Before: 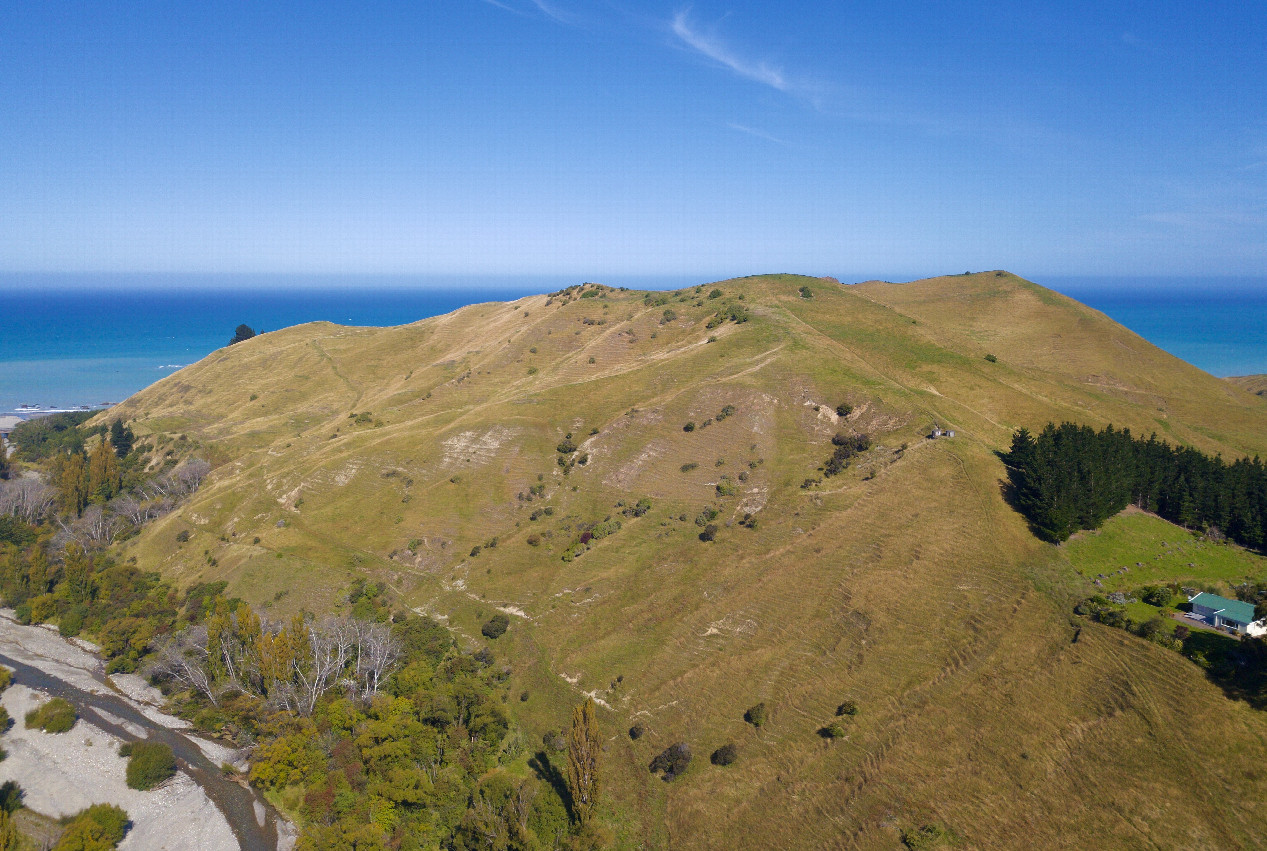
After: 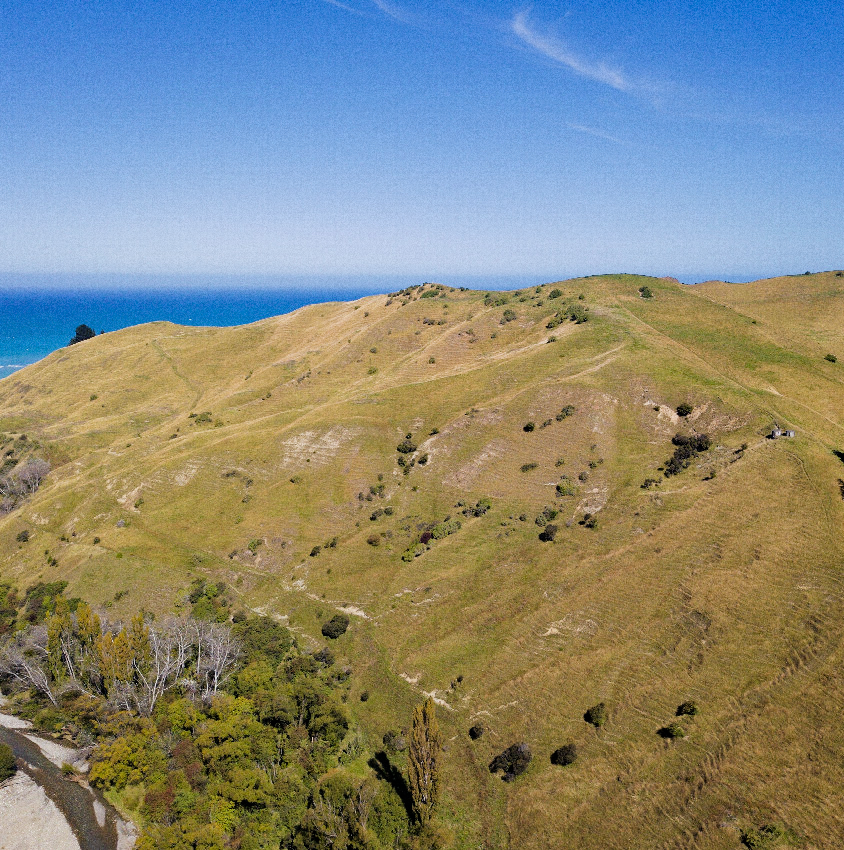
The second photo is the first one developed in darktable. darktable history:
haze removal: strength 0.29, distance 0.25, compatibility mode true, adaptive false
exposure: exposure 0.217 EV, compensate highlight preservation false
crop and rotate: left 12.673%, right 20.66%
grain: on, module defaults
filmic rgb: black relative exposure -5 EV, hardness 2.88, contrast 1.3, highlights saturation mix -10%
